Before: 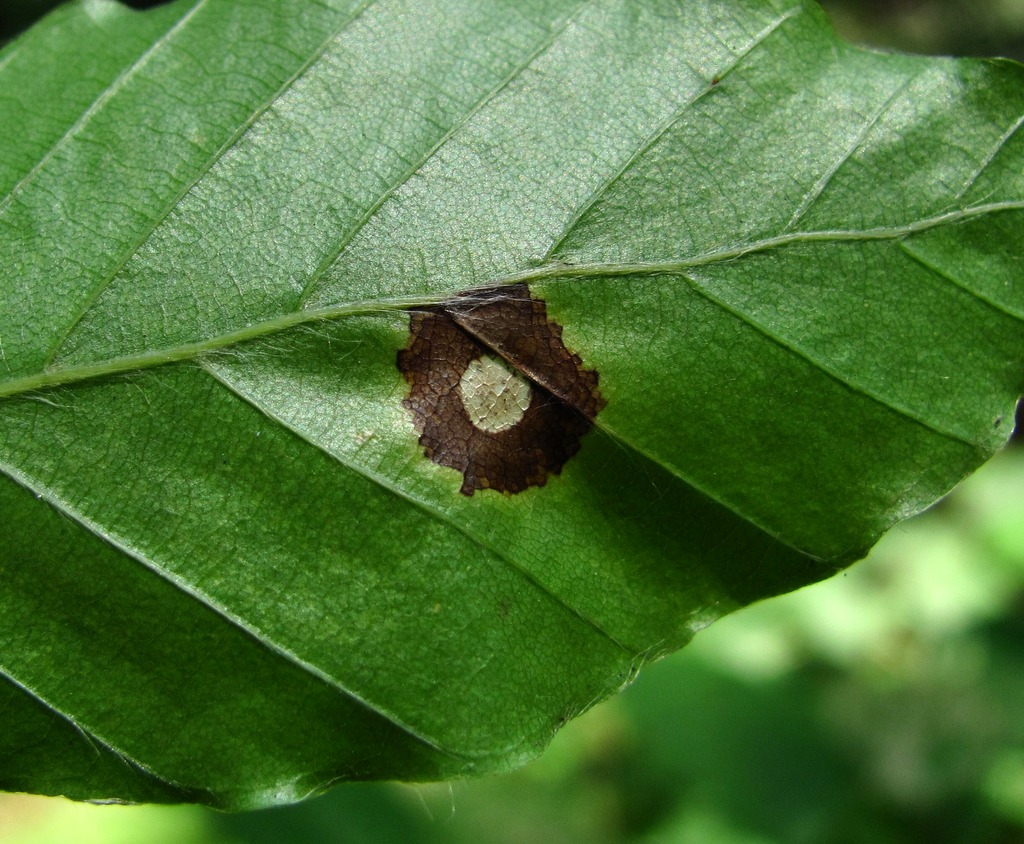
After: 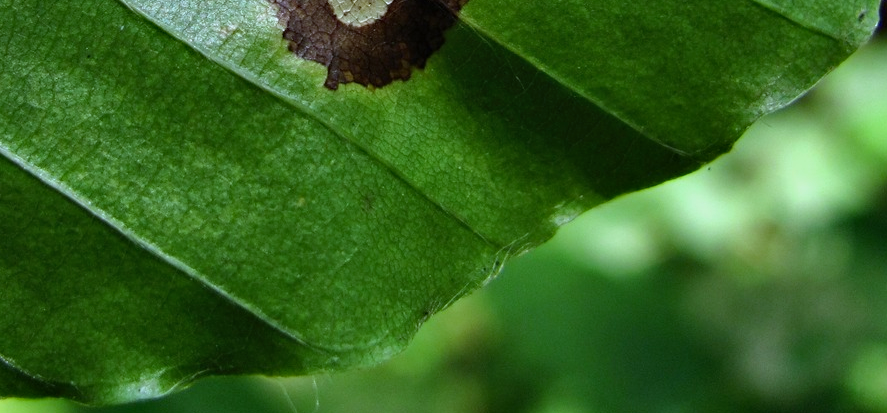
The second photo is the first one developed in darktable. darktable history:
crop and rotate: left 13.306%, top 48.129%, bottom 2.928%
shadows and highlights: white point adjustment 0.05, highlights color adjustment 55.9%, soften with gaussian
exposure: exposure -0.21 EV, compensate highlight preservation false
white balance: red 0.948, green 1.02, blue 1.176
haze removal: compatibility mode true, adaptive false
